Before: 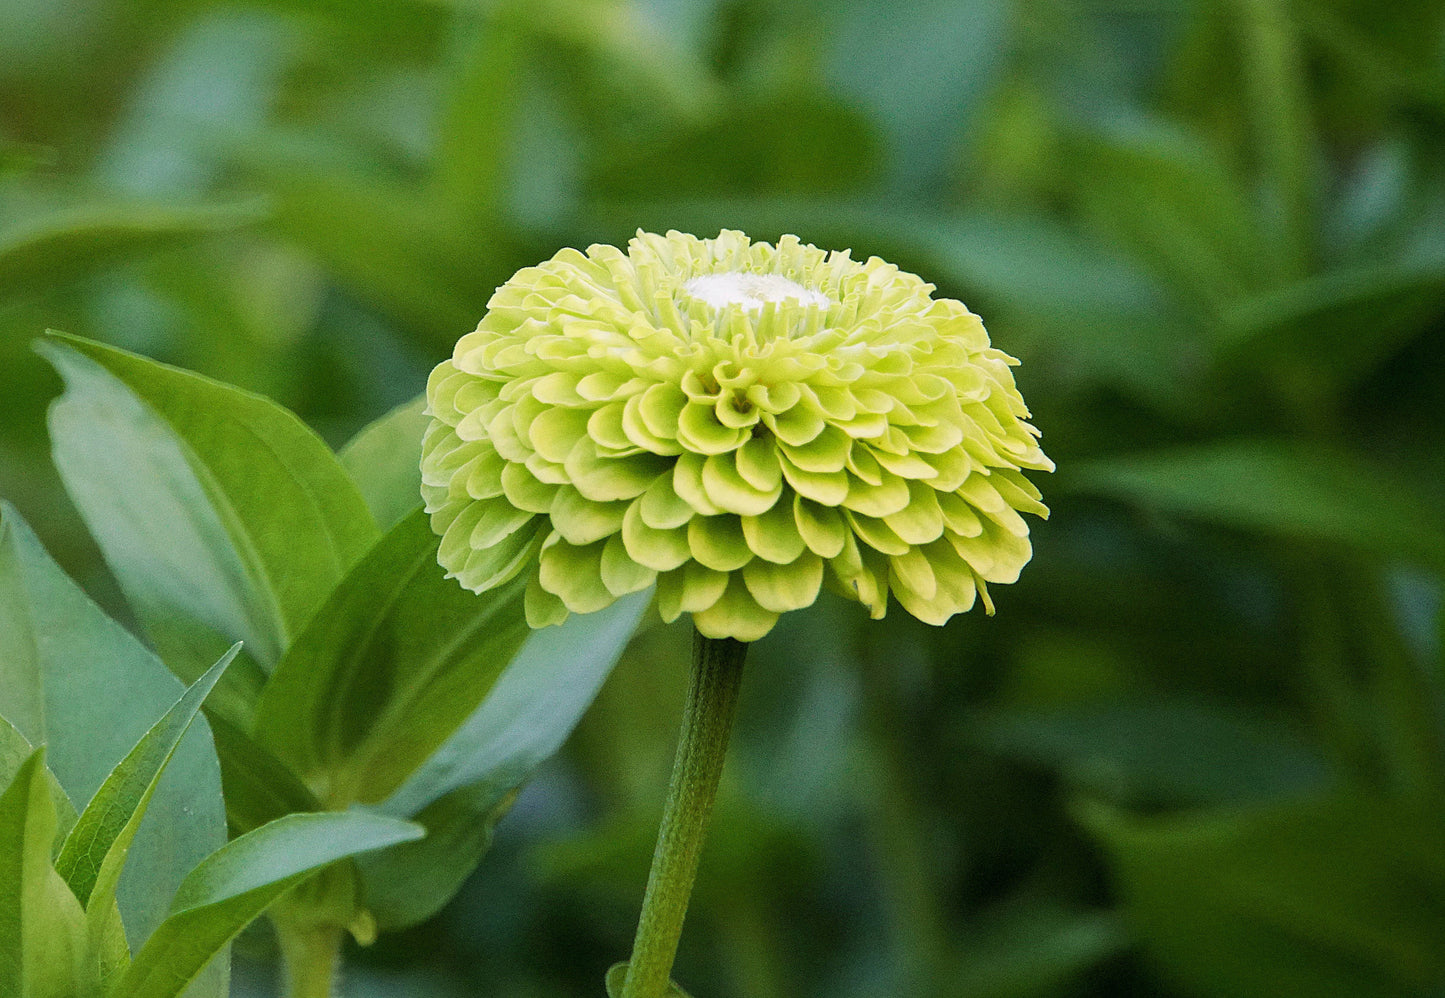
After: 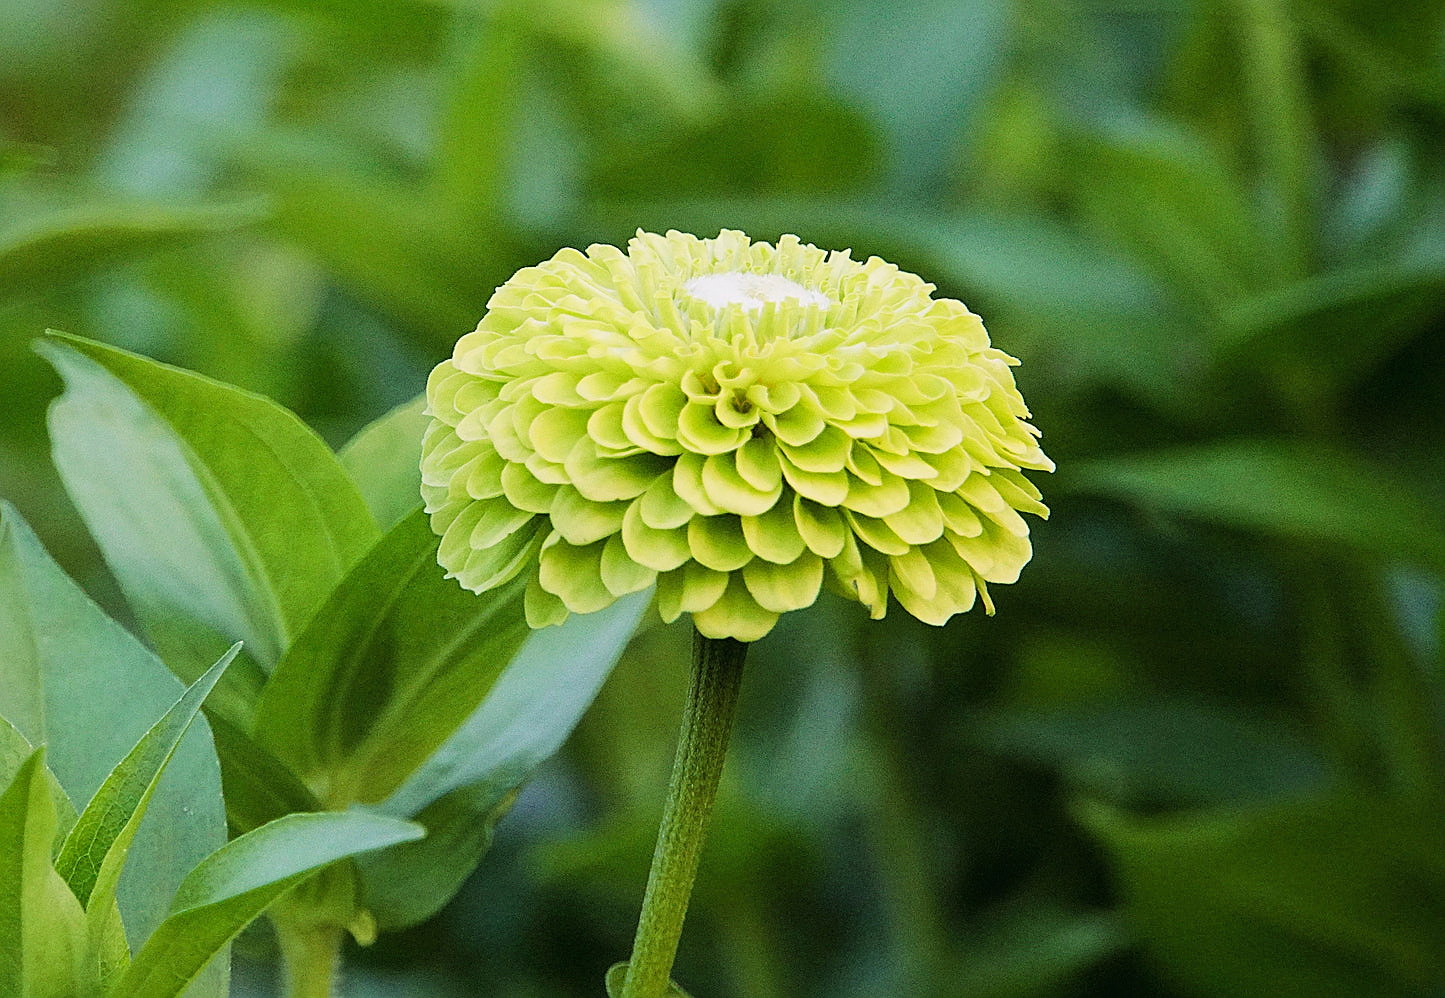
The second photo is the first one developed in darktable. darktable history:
sharpen: on, module defaults
tone curve: curves: ch0 [(0, 0.021) (0.049, 0.044) (0.152, 0.14) (0.328, 0.357) (0.473, 0.529) (0.641, 0.705) (0.868, 0.887) (1, 0.969)]; ch1 [(0, 0) (0.322, 0.328) (0.43, 0.425) (0.474, 0.466) (0.502, 0.503) (0.522, 0.526) (0.564, 0.591) (0.602, 0.632) (0.677, 0.701) (0.859, 0.885) (1, 1)]; ch2 [(0, 0) (0.33, 0.301) (0.447, 0.44) (0.502, 0.505) (0.535, 0.554) (0.565, 0.598) (0.618, 0.629) (1, 1)], color space Lab, linked channels
